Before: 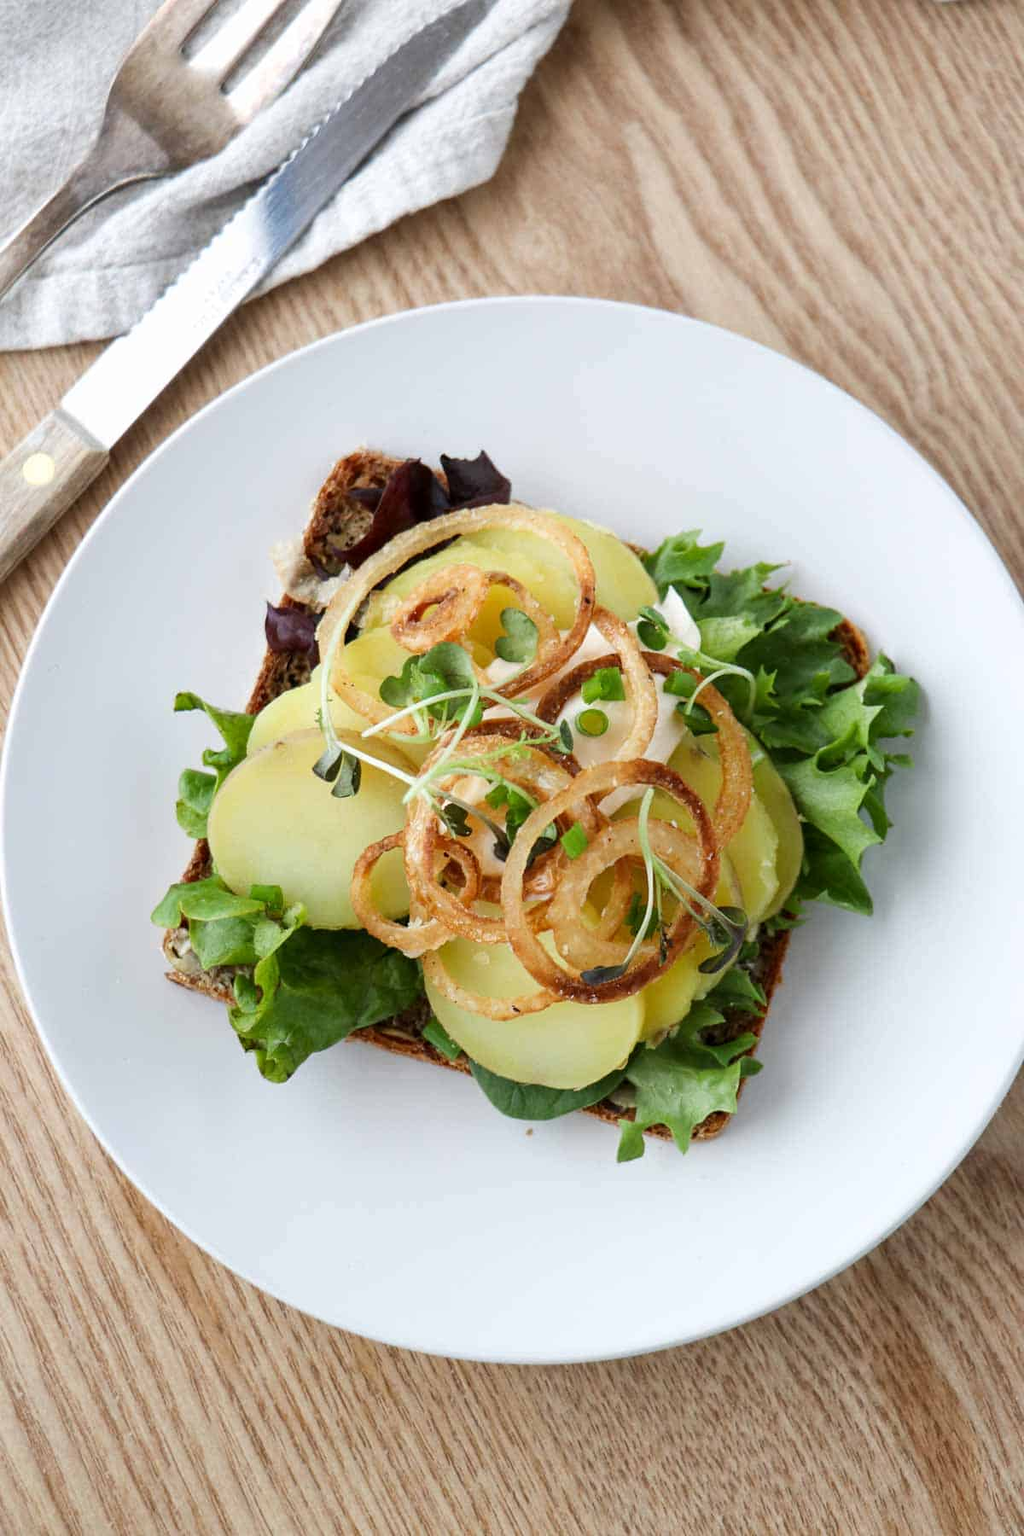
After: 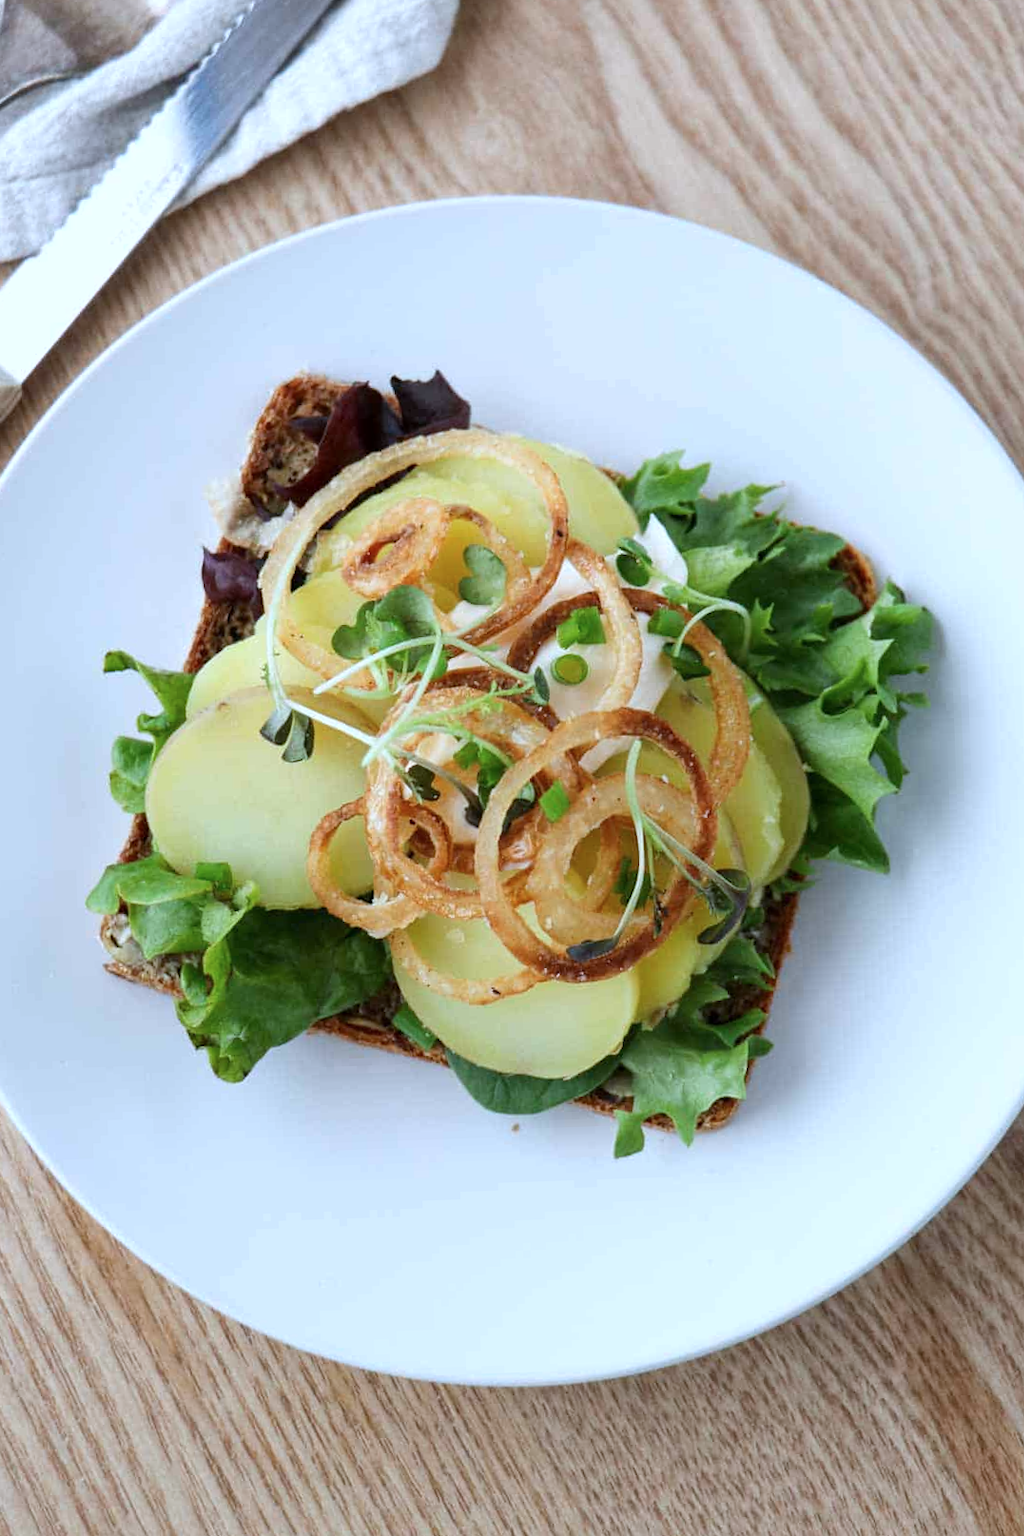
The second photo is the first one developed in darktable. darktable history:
color calibration: x 0.37, y 0.377, temperature 4289.93 K
crop and rotate: angle 1.96°, left 5.673%, top 5.673%
